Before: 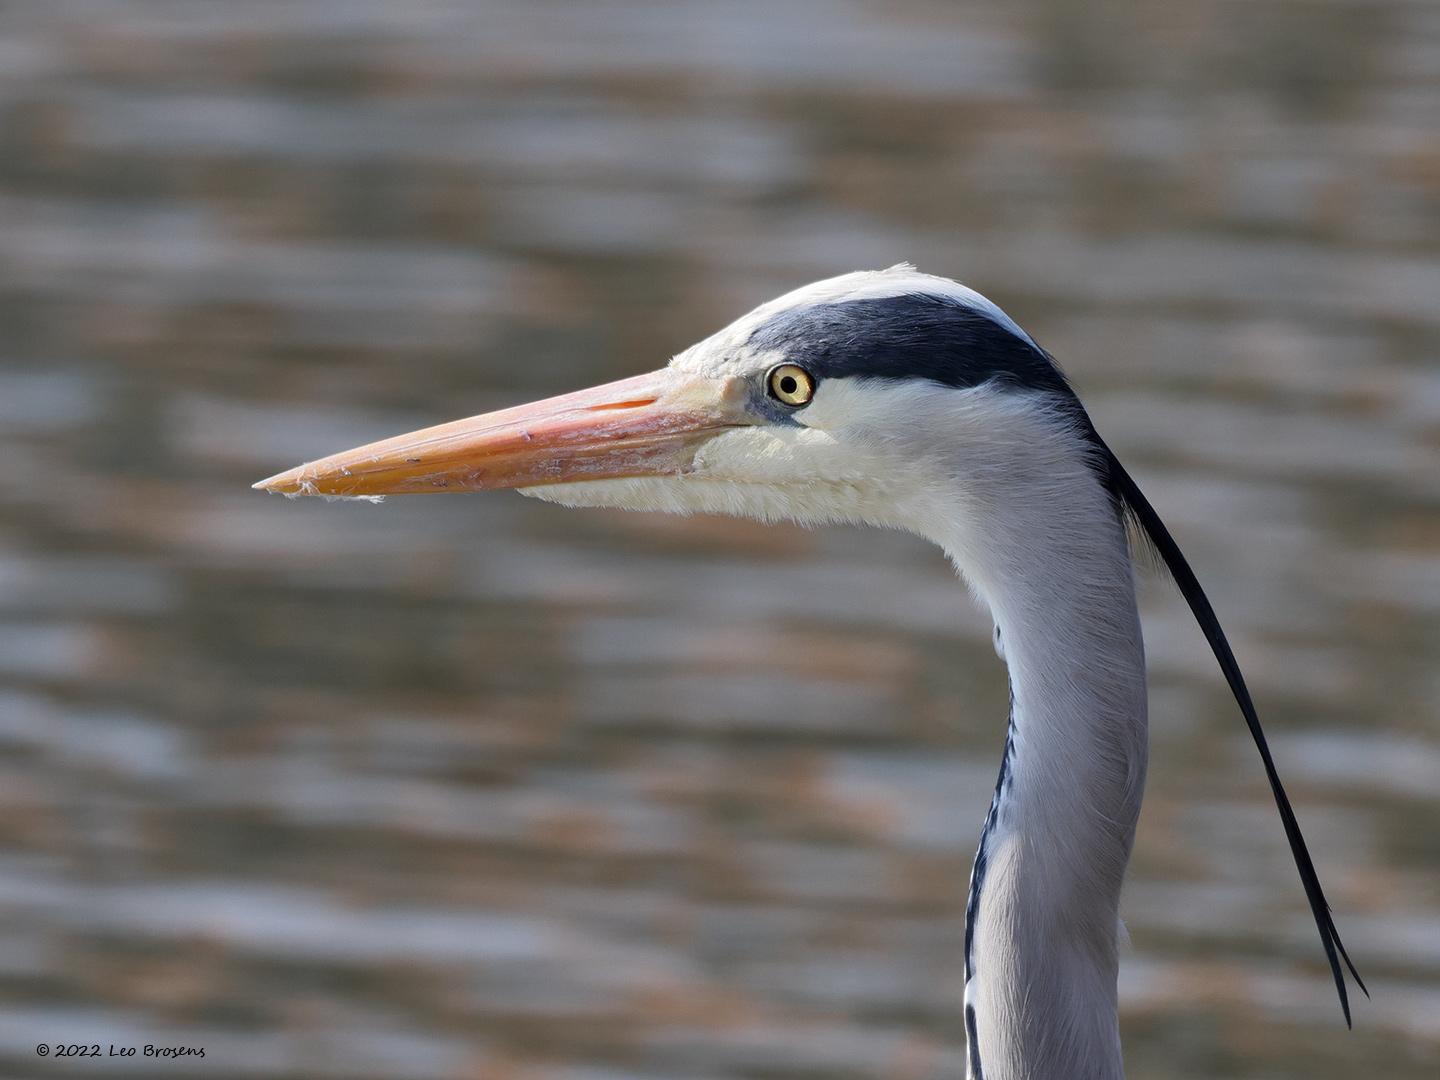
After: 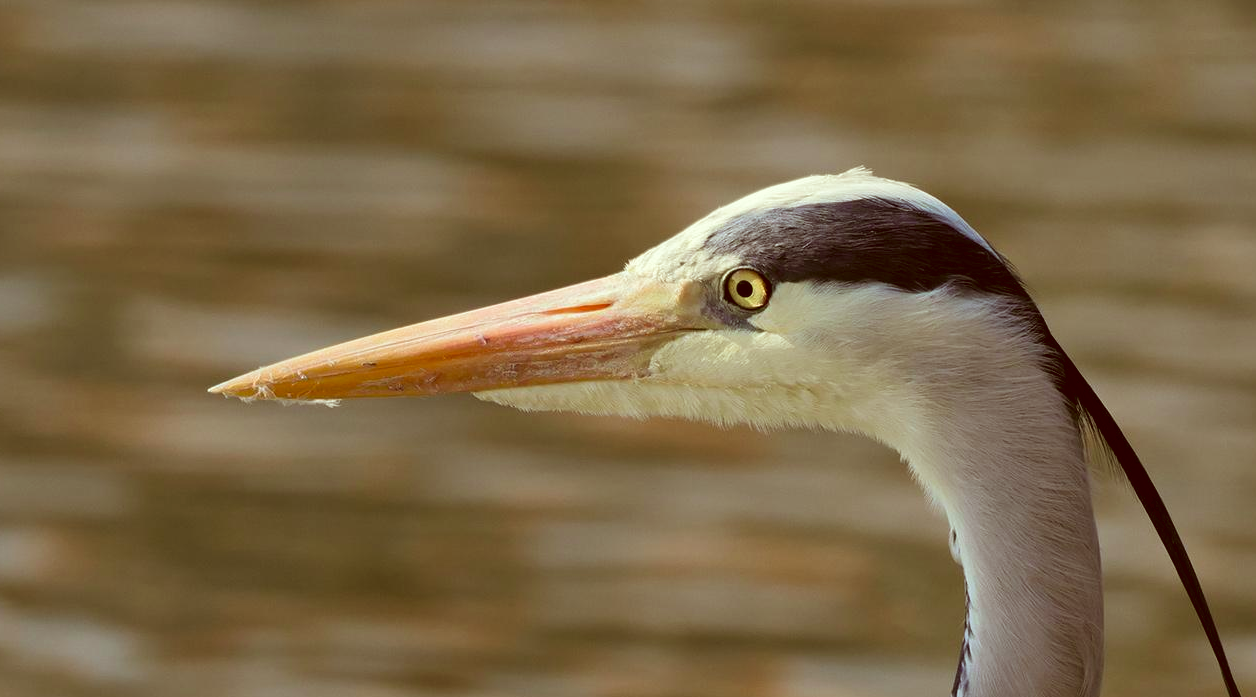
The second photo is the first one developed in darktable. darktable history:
velvia: on, module defaults
crop: left 3.095%, top 8.967%, right 9.62%, bottom 26.453%
color correction: highlights a* -6.01, highlights b* 9.46, shadows a* 10.85, shadows b* 23.83
